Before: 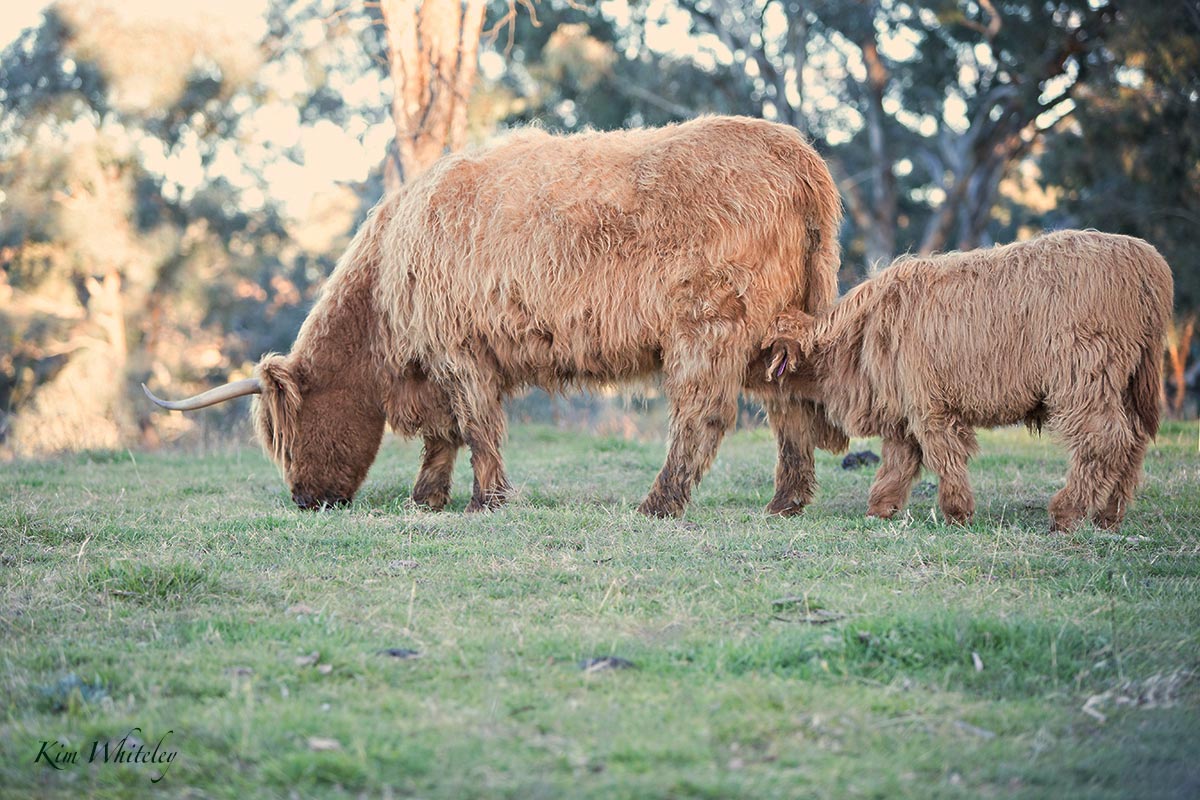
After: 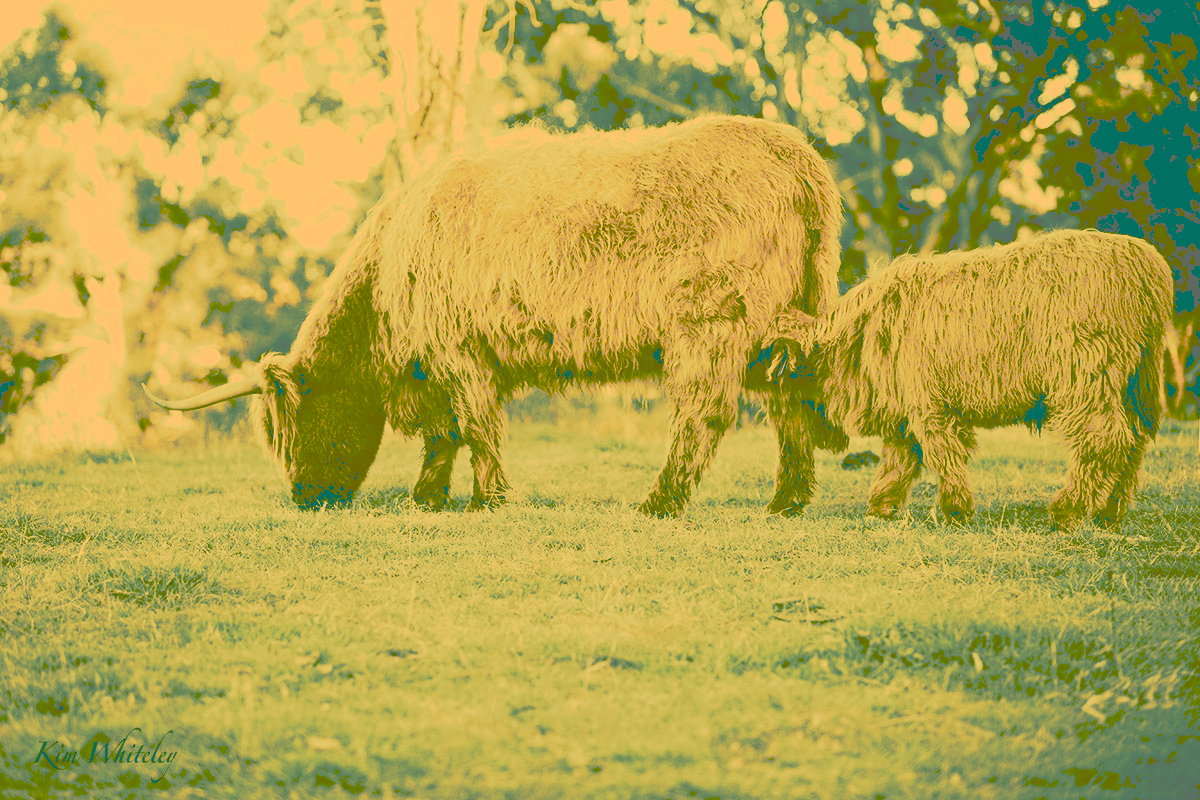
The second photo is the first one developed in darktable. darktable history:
tone curve: curves: ch0 [(0, 0) (0.003, 0.417) (0.011, 0.417) (0.025, 0.414) (0.044, 0.414) (0.069, 0.415) (0.1, 0.415) (0.136, 0.416) (0.177, 0.417) (0.224, 0.421) (0.277, 0.427) (0.335, 0.451) (0.399, 0.495) (0.468, 0.554) (0.543, 0.636) (0.623, 0.722) (0.709, 0.779) (0.801, 0.821) (0.898, 0.845) (1, 1)], preserve colors none
color look up table: target L [91.02, 92.01, 90.99, 79.68, 71.46, 69.64, 71.89, 68.19, 50.85, 43.39, 41.7, 23.98, 23.98, 203.62, 84.55, 72.19, 65.72, 70.53, 61.66, 52.06, 54.12, 52.19, 49.9, 40.37, 27.14, 7.331, 17.49, 23.98, 90.93, 90.03, 87.09, 68.93, 65.52, 84.32, 63.74, 59.48, 60.04, 42.59, 46.88, 25.02, 30.66, 24.88, 17.51, 91.96, 76.16, 70.48, 68.91, 60.82, 47.92], target a [30.86, 26.06, 30.78, -17.17, -14.64, -2.787, 0.597, -22.96, -28.45, -13.95, -23.27, -70.41, -70.41, 0, 50.38, 15.5, 18.67, 32.77, 45.16, 5.351, 23.63, 1.799, 16.08, 29.81, 14.77, -23.7, -55.37, -70.41, 30.75, 33.66, 42.57, -0.503, 8.288, 51.89, 38.3, 7.791, 19.94, -0.358, -1.068, -72.26, 1.784, -72.04, -55.41, 26.04, -17.7, -8.535, -0.759, -16.86, -15.17], target b [81.22, 84.01, 82.53, 66.34, 58.77, 77.2, 57.26, 61.91, 86.94, 74.18, 71.17, 40.76, 40.76, -0.002, 73.47, 64.12, 112.46, 60.3, 105.51, 89.05, 92.63, 89.11, 85.29, 68.94, 46.22, 12.06, 29.57, 40.76, 79.64, 78.34, 72.78, 43.8, 47.59, 69.85, 46.93, 40.48, 35.36, 72.59, 14.95, 42.52, 52.14, 42.23, 29.59, 80.76, 57.84, 46.77, 49.61, 40.19, 28.34], num patches 49
